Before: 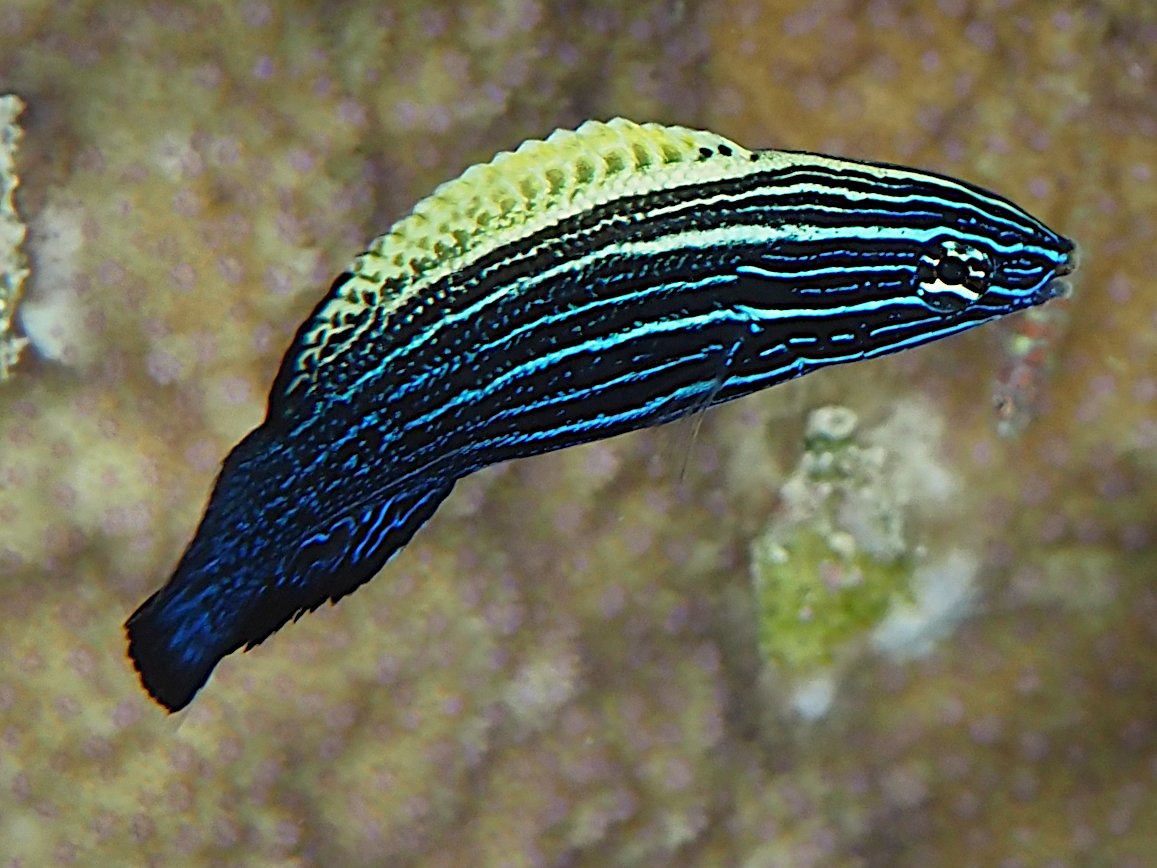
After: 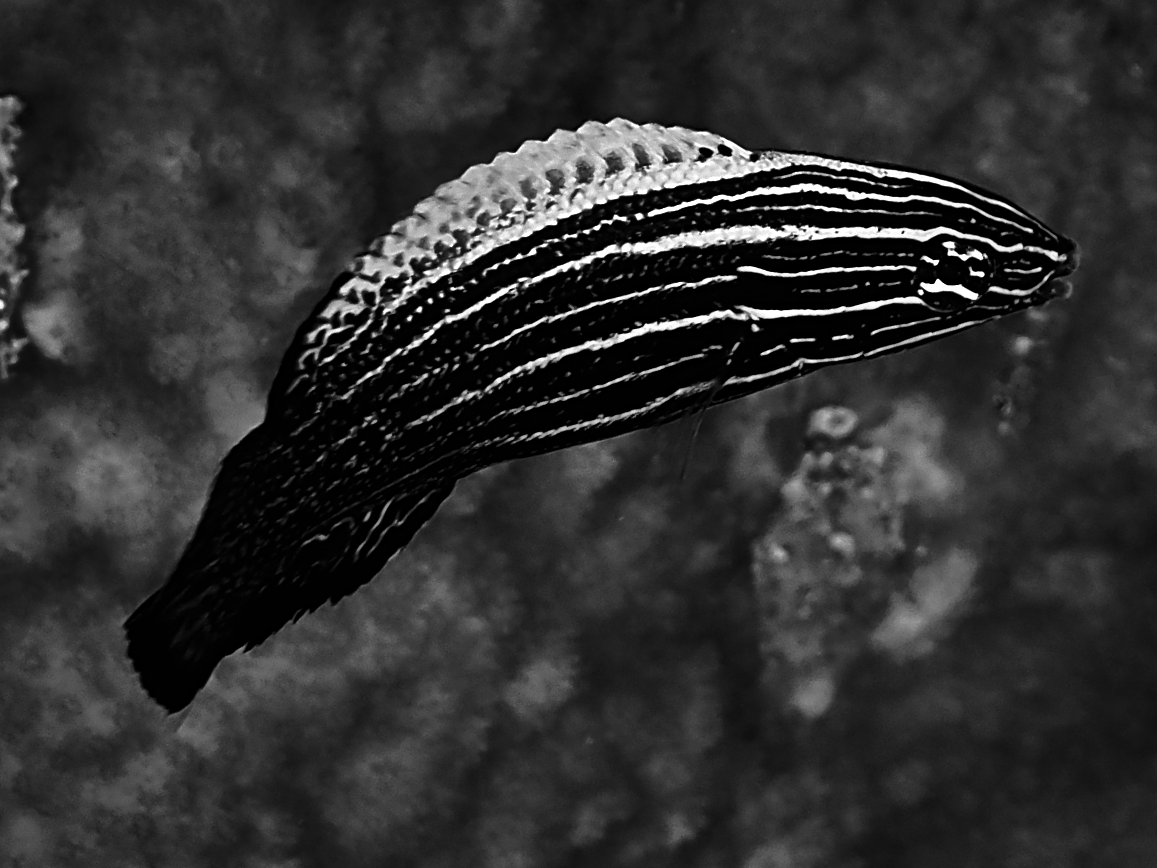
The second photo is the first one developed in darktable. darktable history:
contrast brightness saturation: contrast -0.03, brightness -0.59, saturation -1
shadows and highlights: radius 110.86, shadows 51.09, white point adjustment 9.16, highlights -4.17, highlights color adjustment 32.2%, soften with gaussian
base curve: curves: ch0 [(0, 0) (0.595, 0.418) (1, 1)]
monochrome: on, module defaults
